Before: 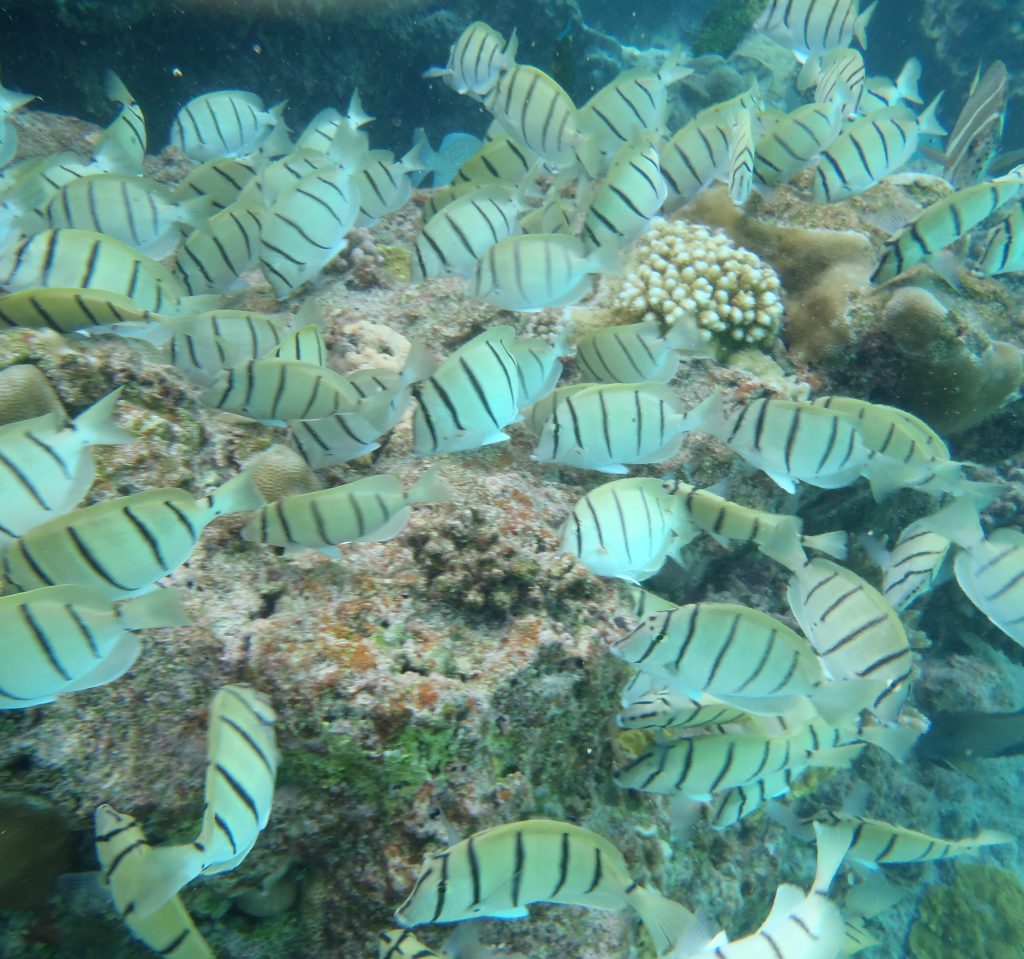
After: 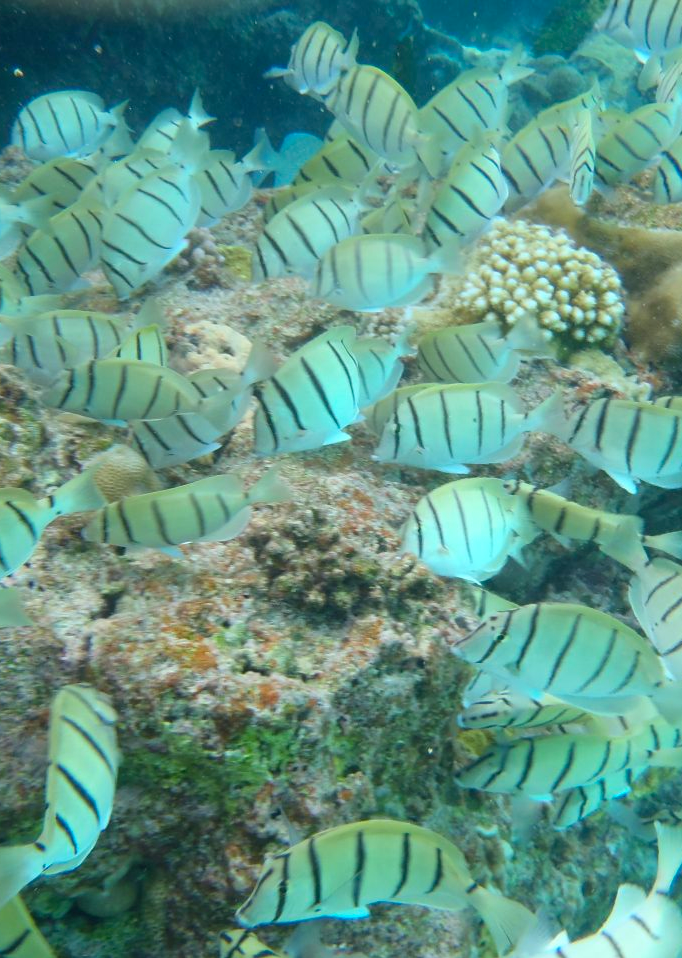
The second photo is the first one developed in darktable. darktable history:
crop and rotate: left 15.546%, right 17.787%
color balance rgb: perceptual saturation grading › global saturation 20%, global vibrance 10%
